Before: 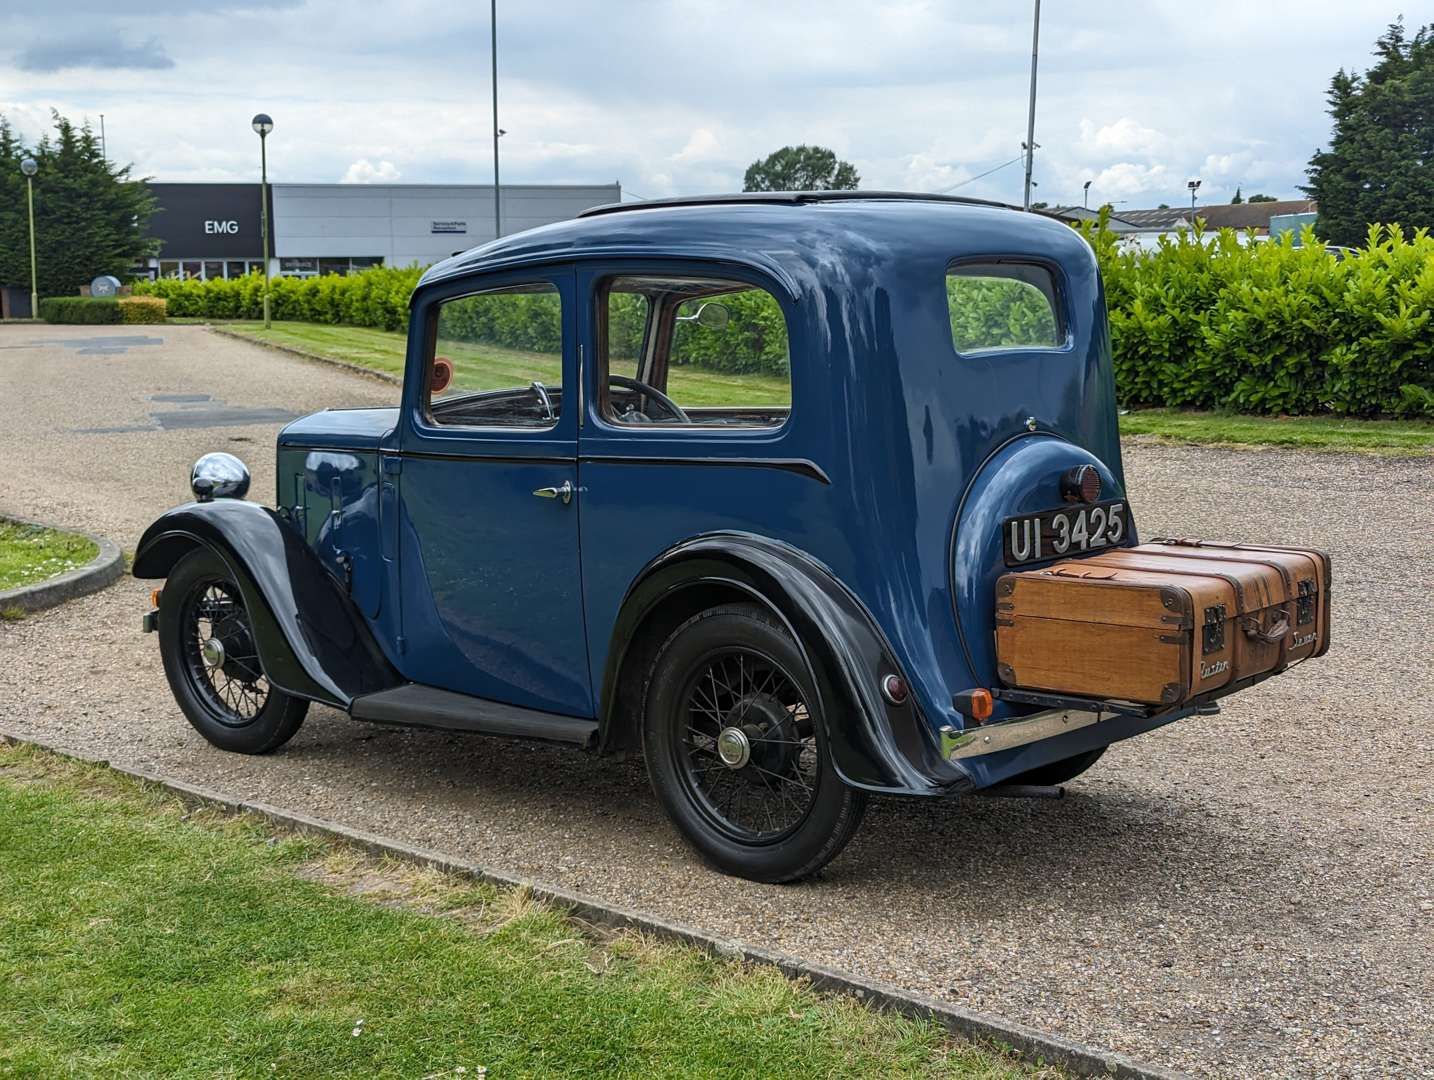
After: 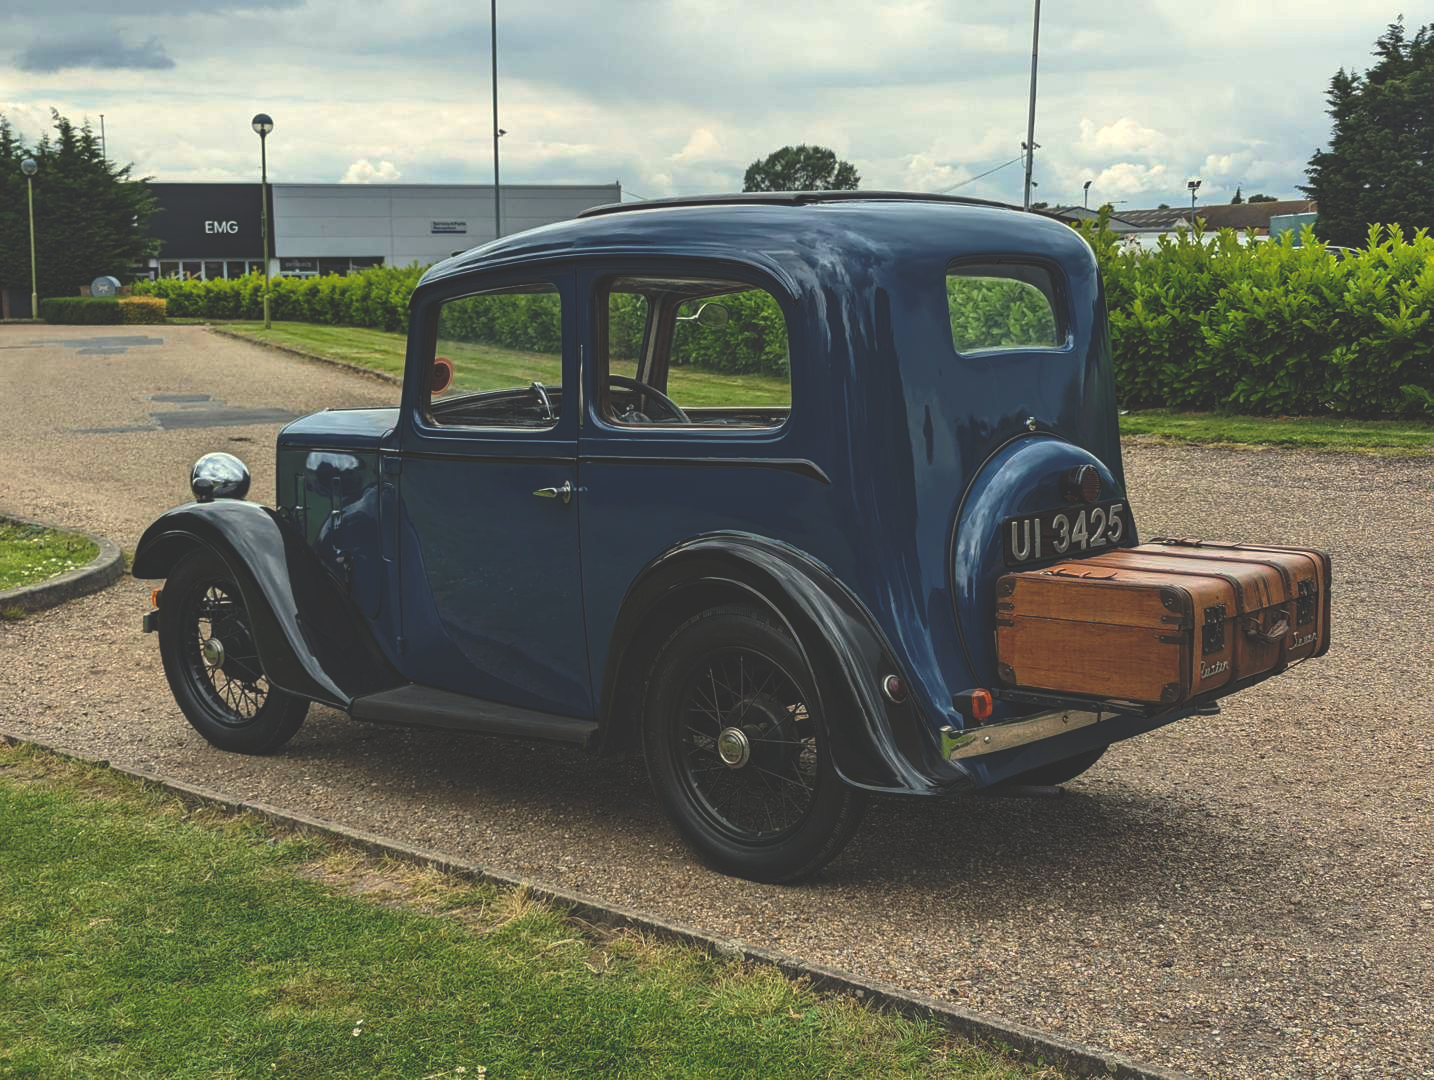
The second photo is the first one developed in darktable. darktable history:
white balance: red 1.029, blue 0.92
rgb curve: curves: ch0 [(0, 0.186) (0.314, 0.284) (0.775, 0.708) (1, 1)], compensate middle gray true, preserve colors none
